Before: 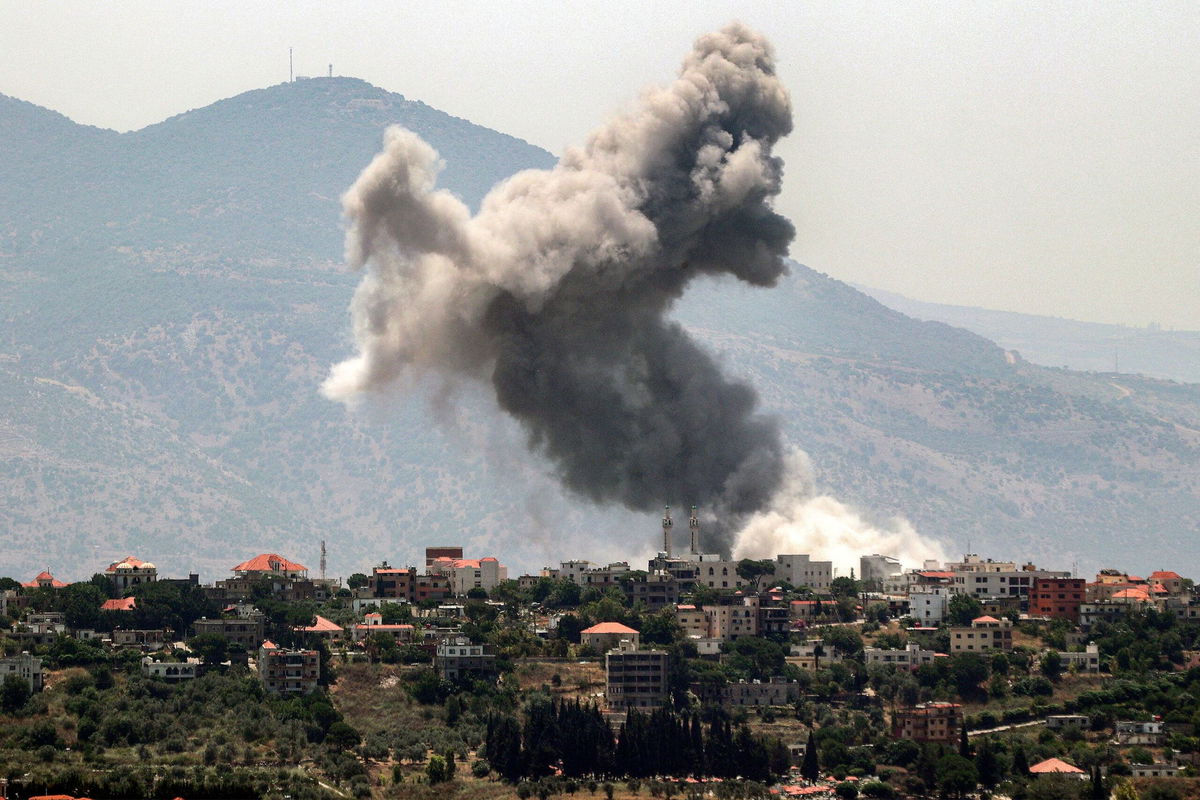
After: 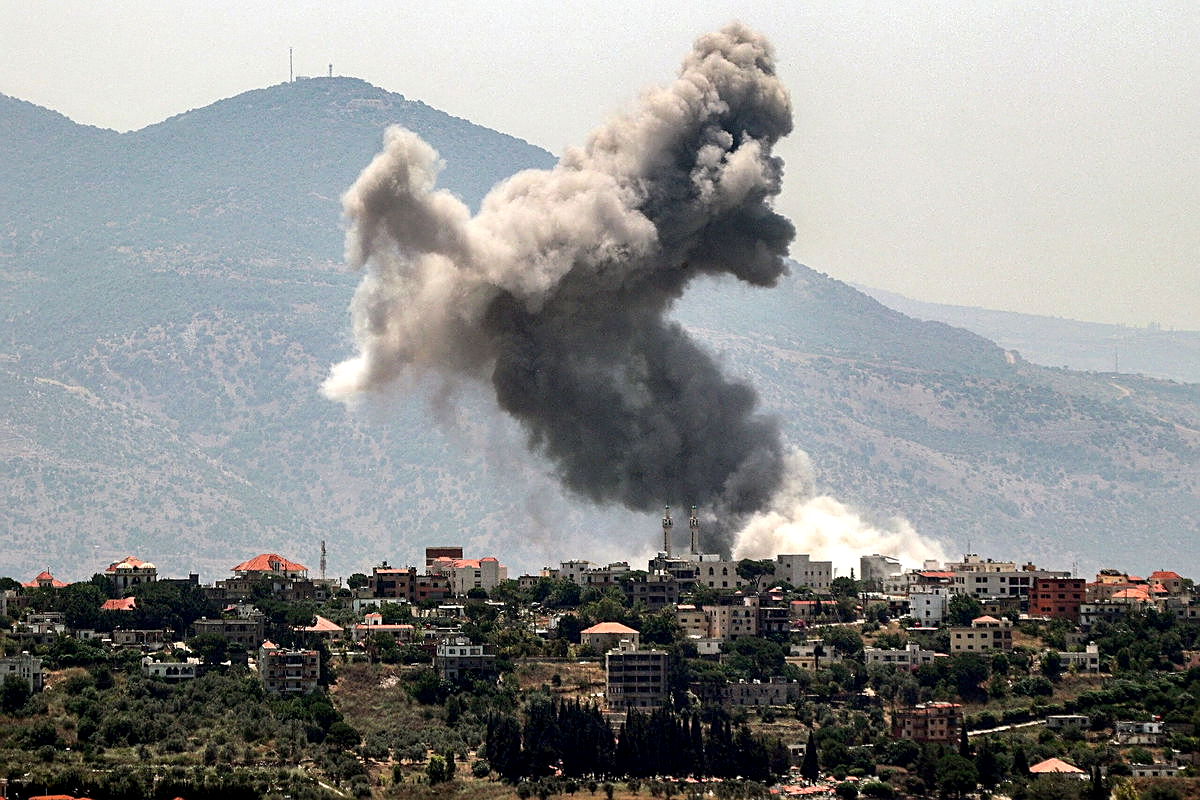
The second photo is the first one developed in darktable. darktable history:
sharpen: on, module defaults
contrast equalizer: octaves 7, y [[0.6 ×6], [0.55 ×6], [0 ×6], [0 ×6], [0 ×6]], mix 0.35
